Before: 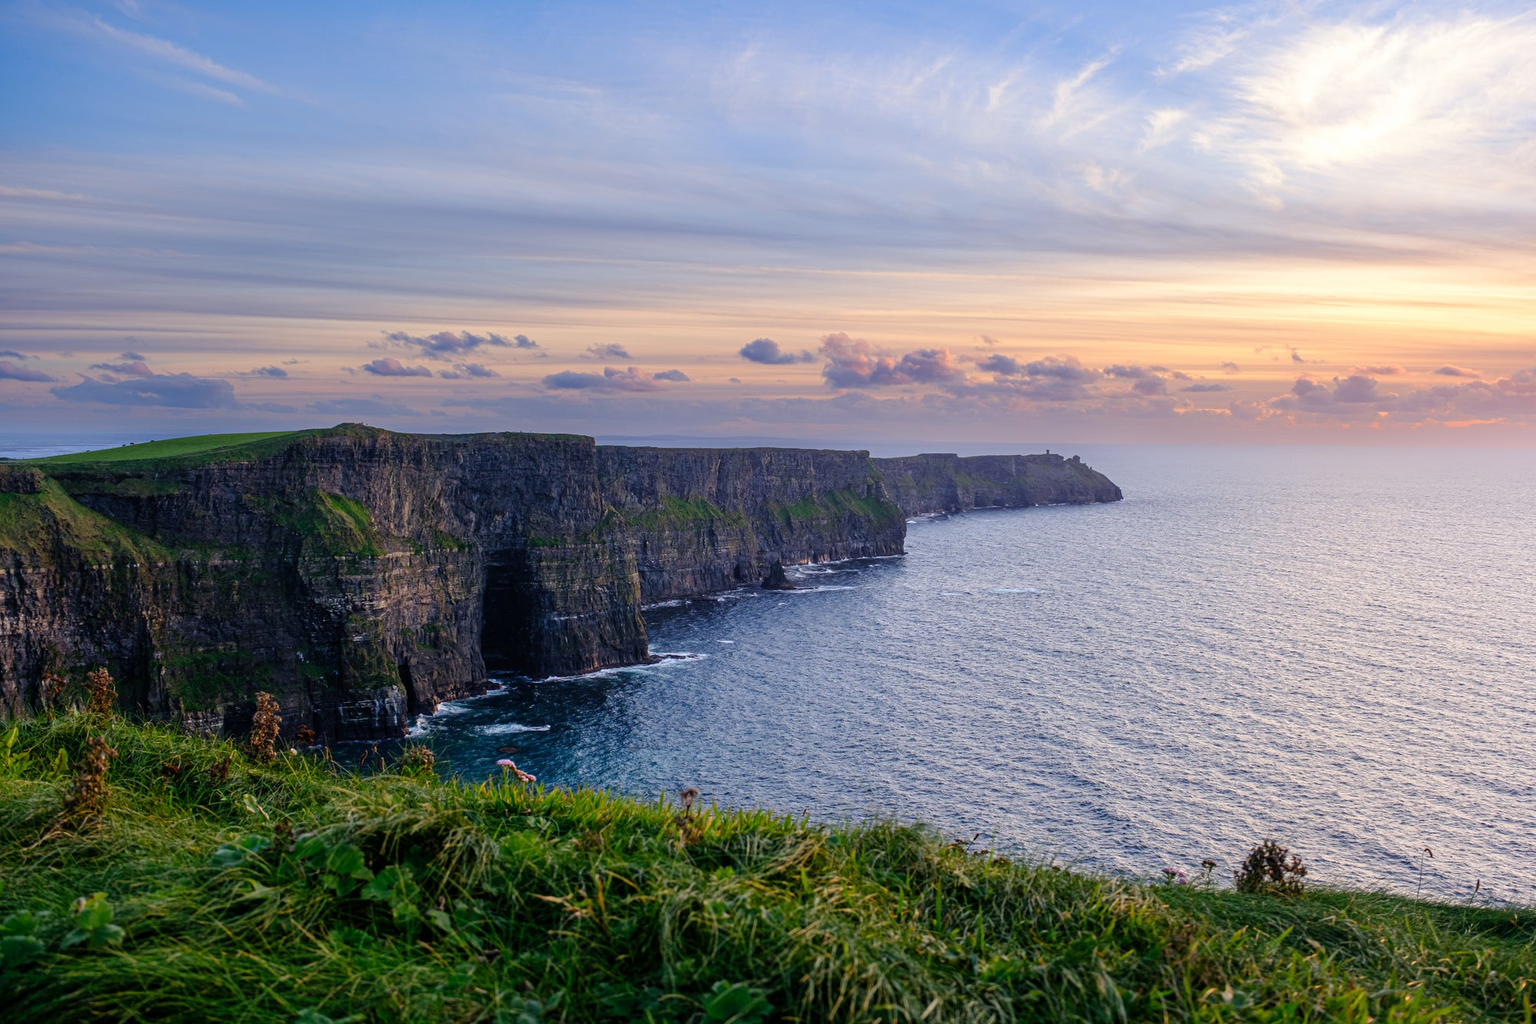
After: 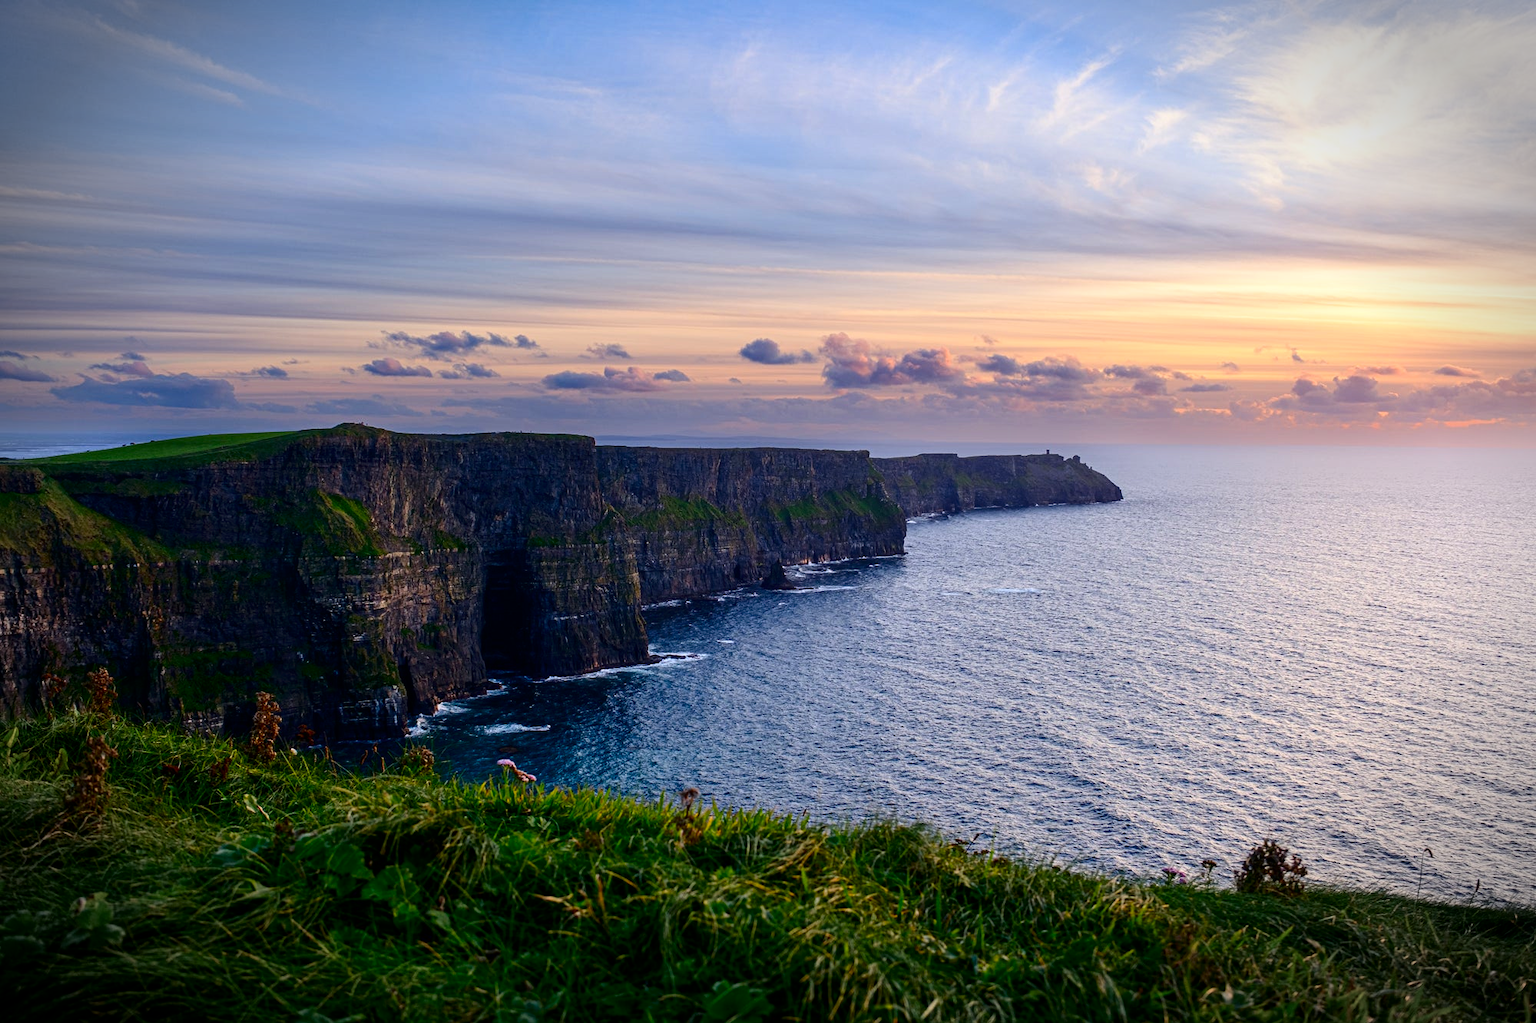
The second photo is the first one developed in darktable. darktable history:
vignetting: fall-off start 90.04%, fall-off radius 38.85%, width/height ratio 1.223, shape 1.29
contrast brightness saturation: contrast 0.188, brightness -0.112, saturation 0.208
